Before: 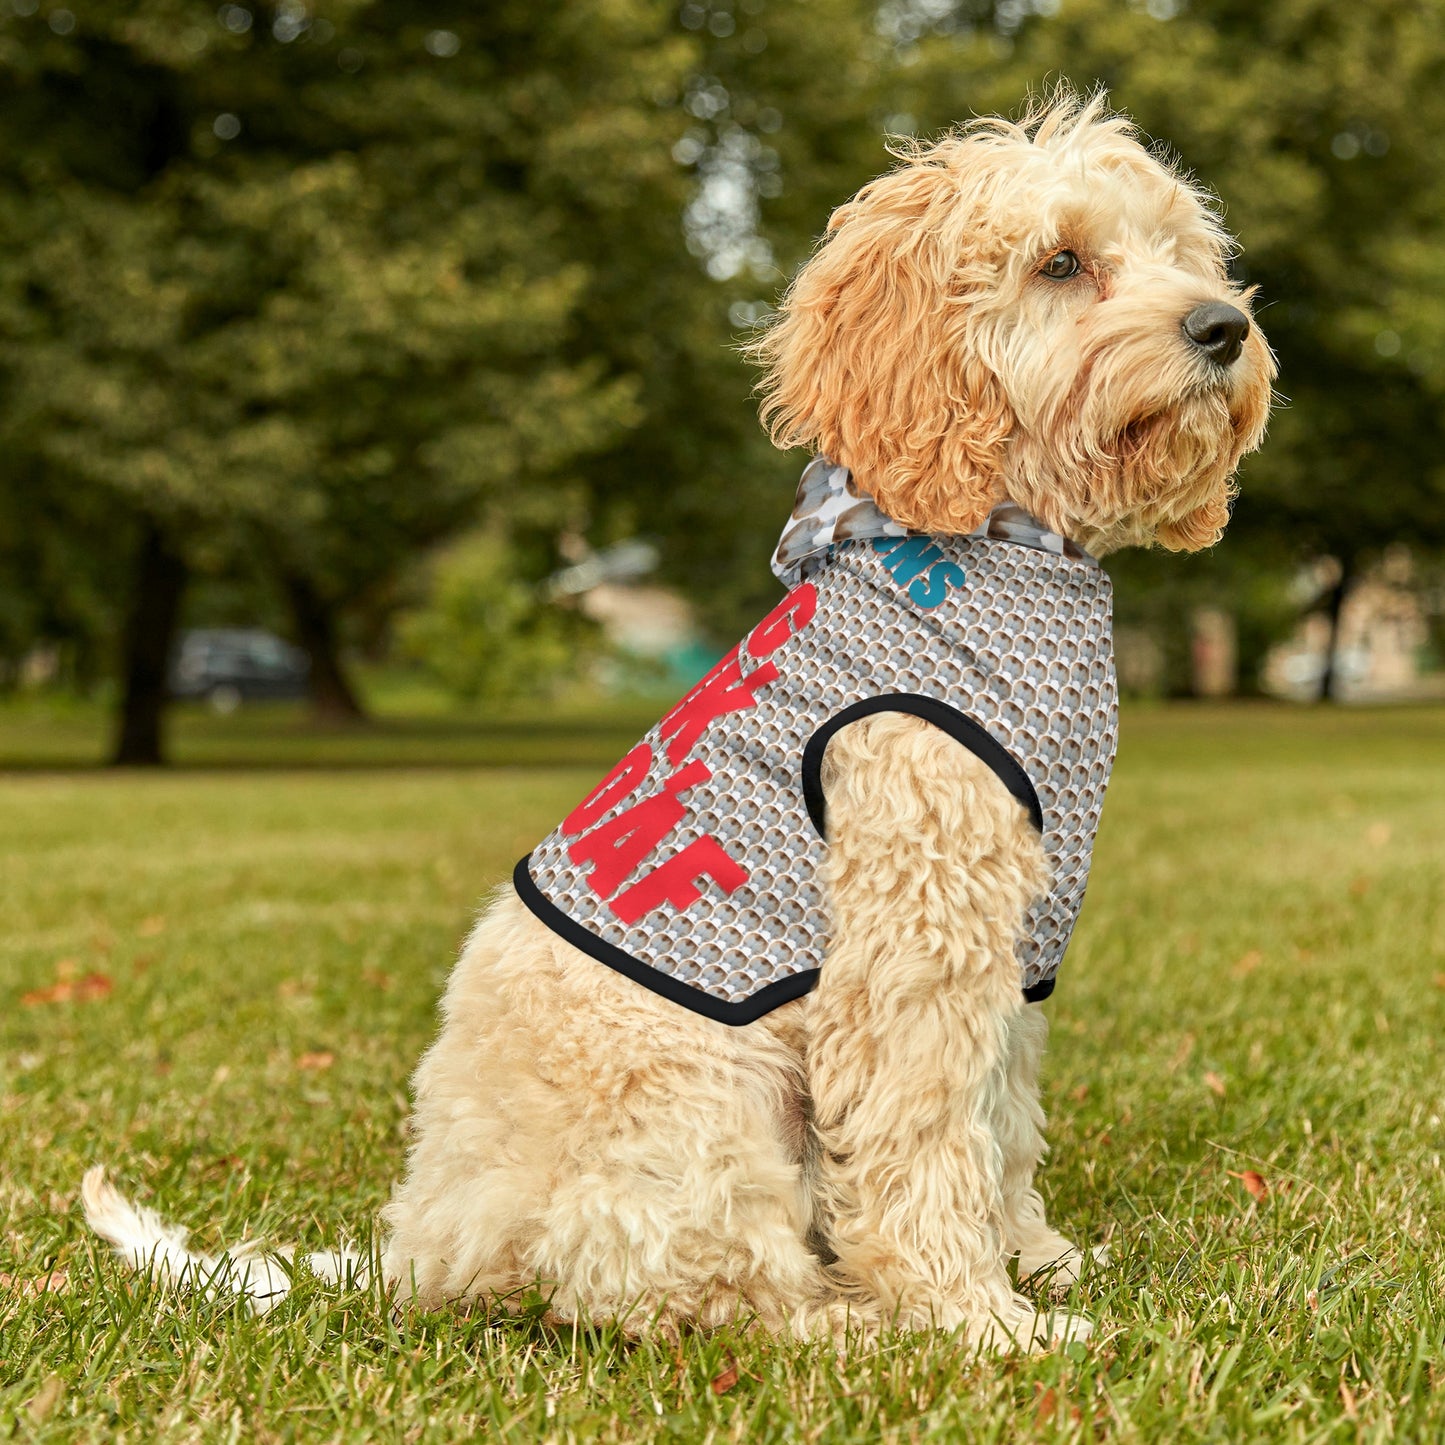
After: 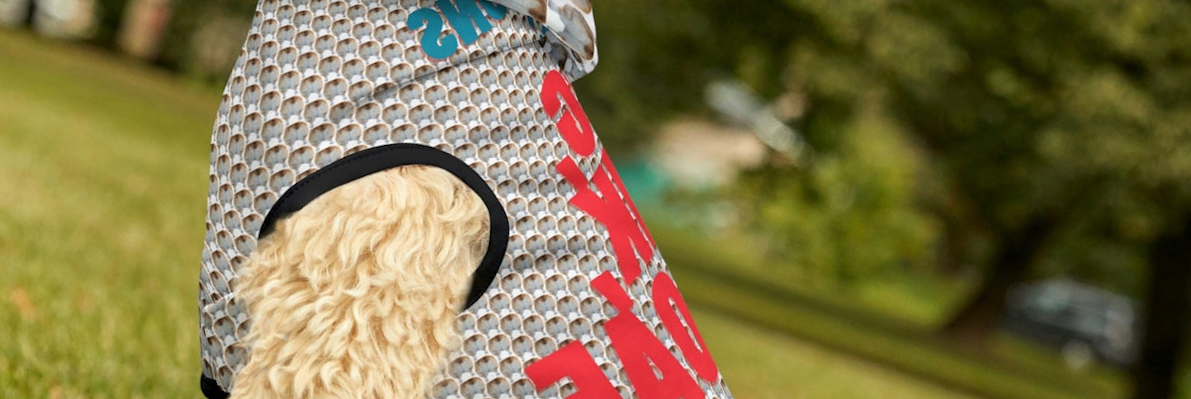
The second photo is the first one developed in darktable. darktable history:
rotate and perspective: rotation -1.24°, automatic cropping off
crop and rotate: angle 16.12°, top 30.835%, bottom 35.653%
